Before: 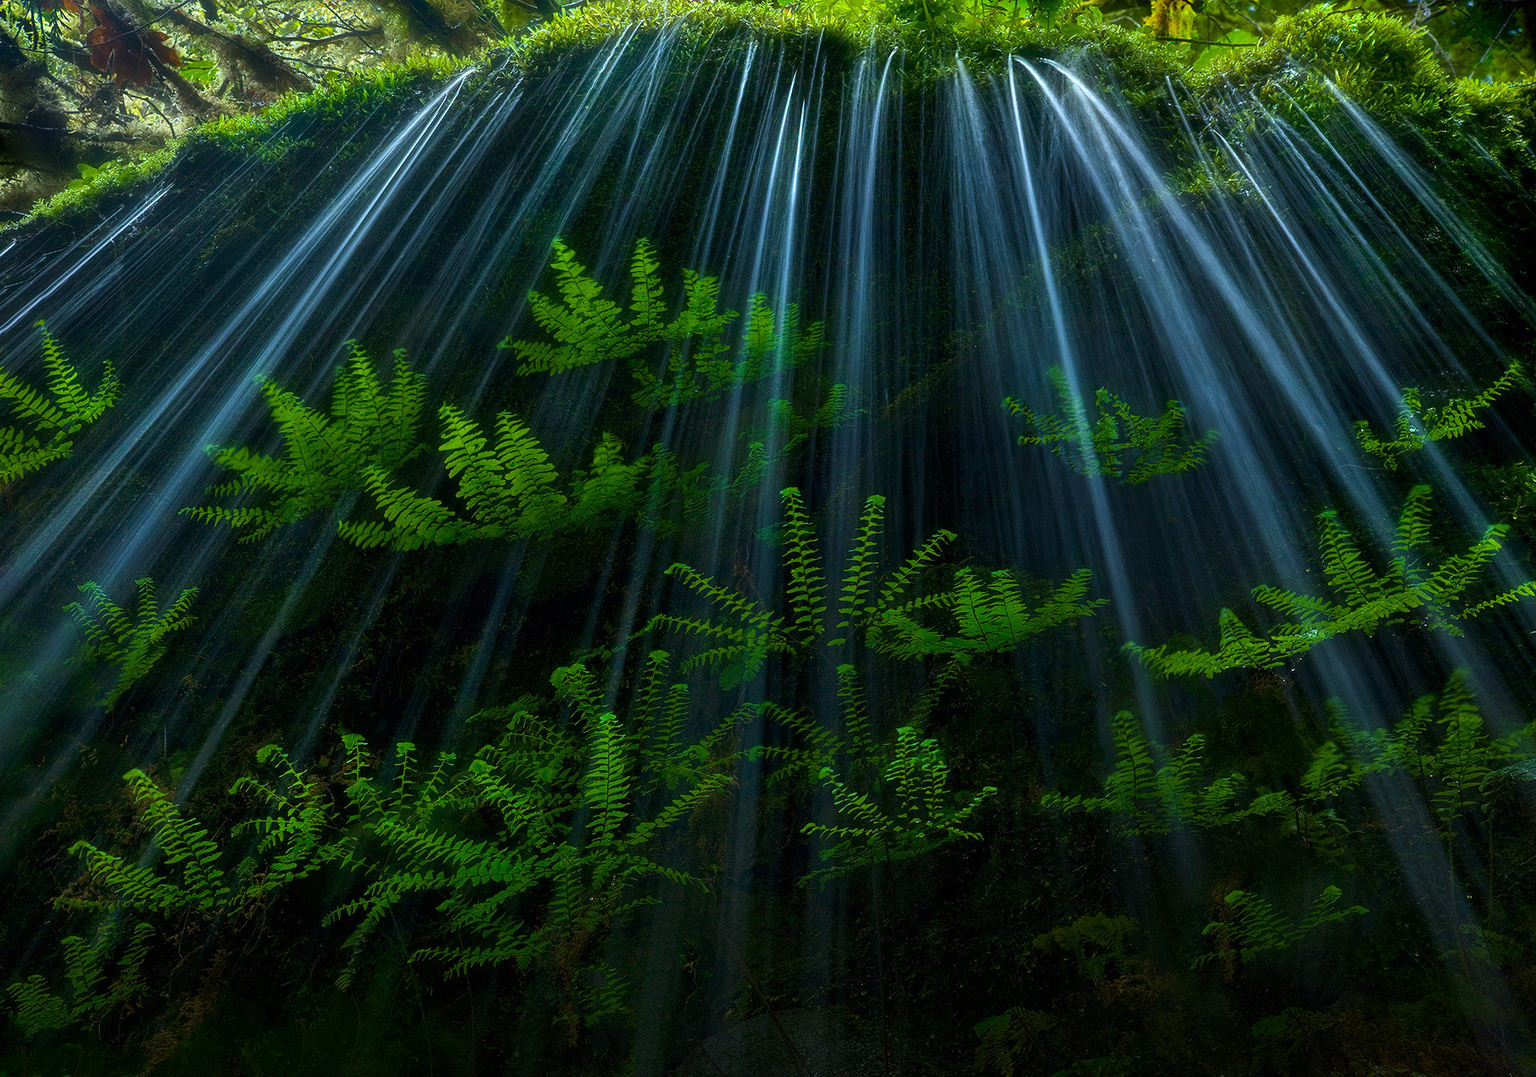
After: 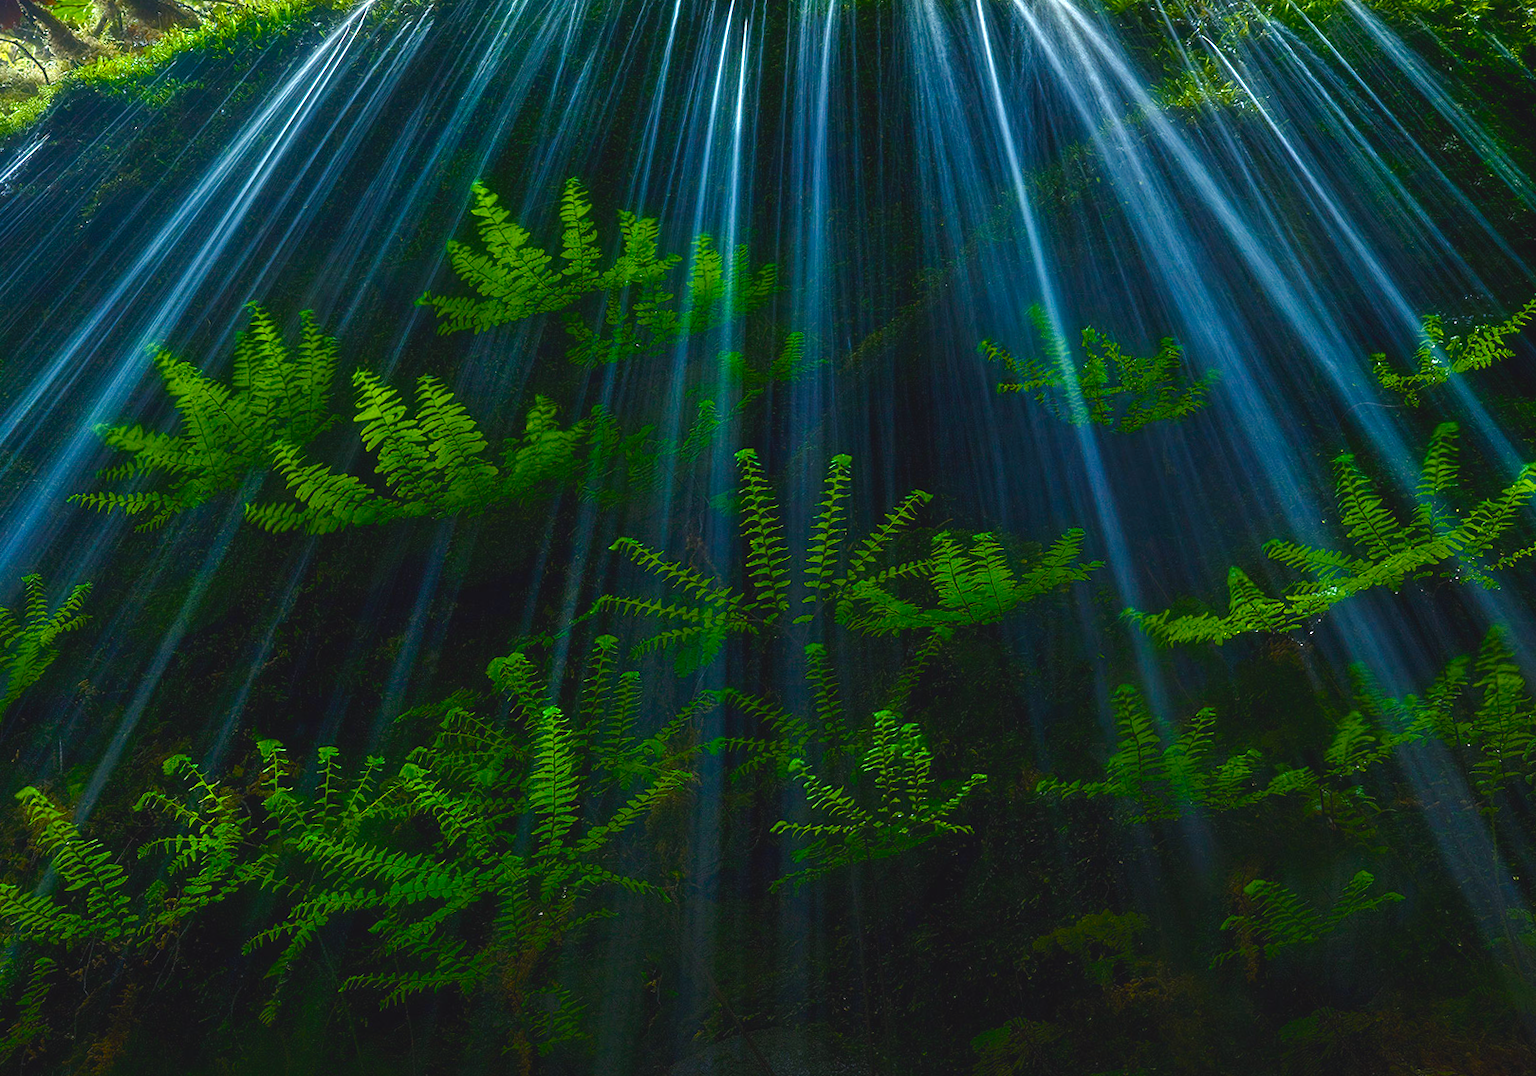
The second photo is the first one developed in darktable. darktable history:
exposure: exposure 0.3 EV, compensate highlight preservation false
sharpen: radius 5.325, amount 0.312, threshold 26.433
crop and rotate: angle 1.96°, left 5.673%, top 5.673%
color balance rgb: shadows lift › chroma 3%, shadows lift › hue 280.8°, power › hue 330°, highlights gain › chroma 3%, highlights gain › hue 75.6°, global offset › luminance 0.7%, perceptual saturation grading › global saturation 20%, perceptual saturation grading › highlights -25%, perceptual saturation grading › shadows 50%, global vibrance 20.33%
